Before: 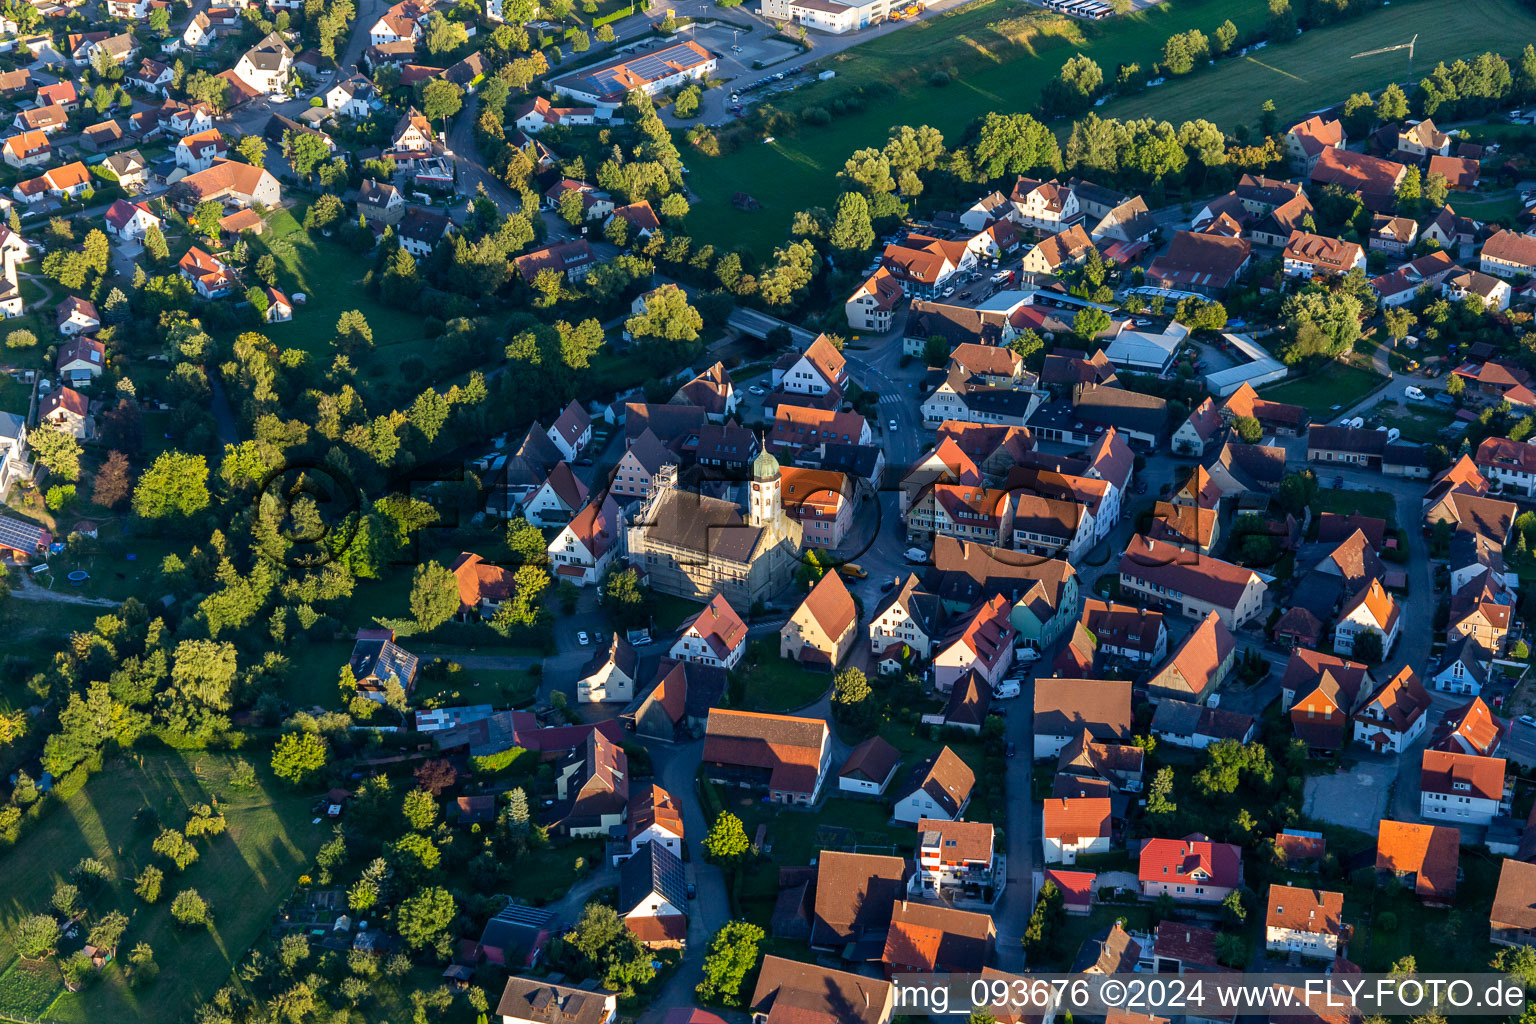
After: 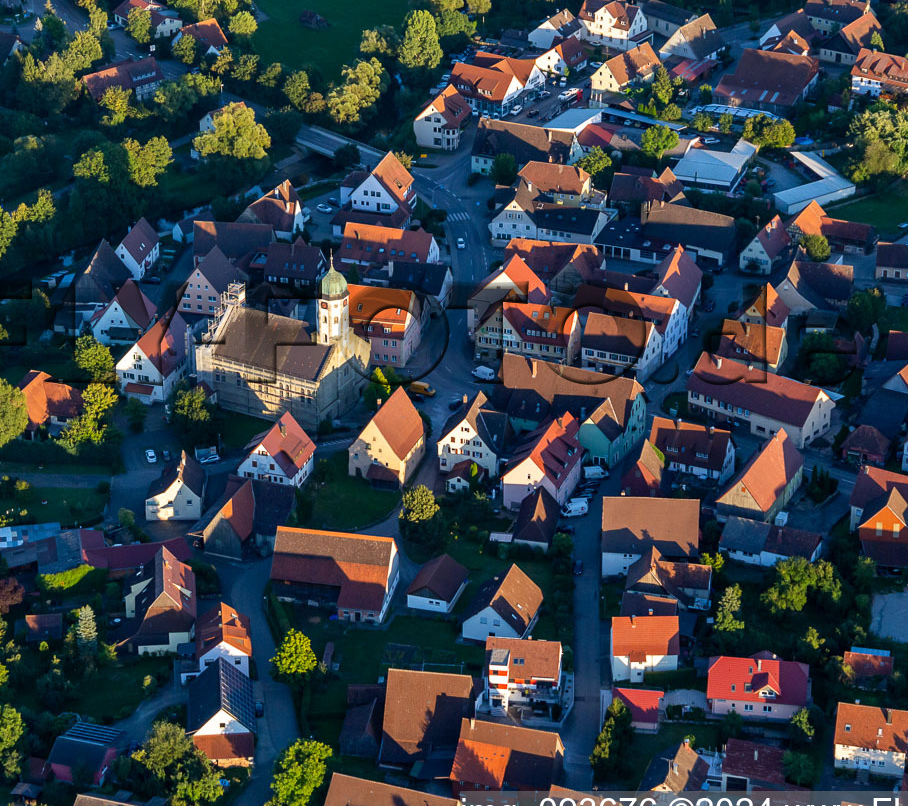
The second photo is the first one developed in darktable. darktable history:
crop and rotate: left 28.18%, top 17.817%, right 12.674%, bottom 3.393%
